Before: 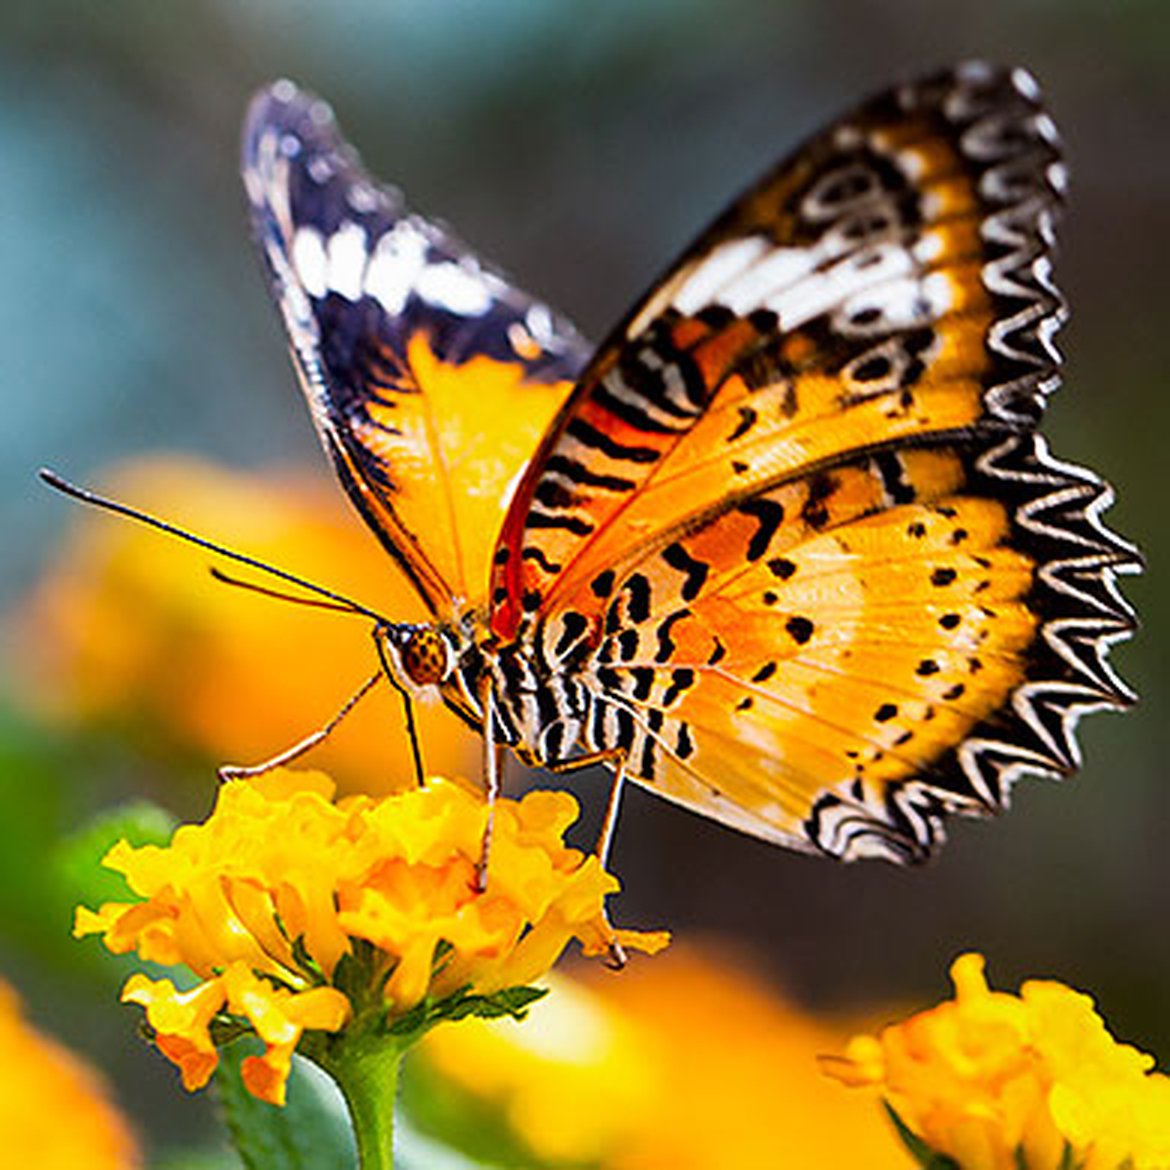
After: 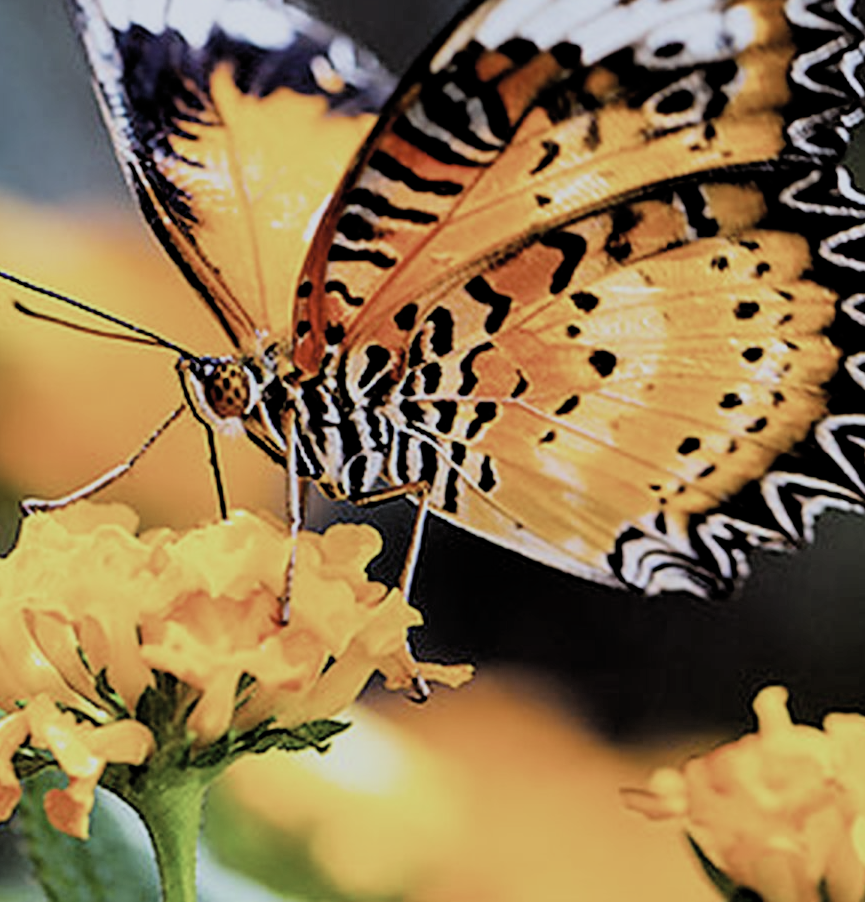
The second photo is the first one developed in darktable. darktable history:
contrast brightness saturation: contrast 0.1, saturation -0.36
crop: left 16.871%, top 22.857%, right 9.116%
filmic rgb: black relative exposure -4.58 EV, white relative exposure 4.8 EV, threshold 3 EV, hardness 2.36, latitude 36.07%, contrast 1.048, highlights saturation mix 1.32%, shadows ↔ highlights balance 1.25%, color science v4 (2020), enable highlight reconstruction true
white balance: red 0.954, blue 1.079
